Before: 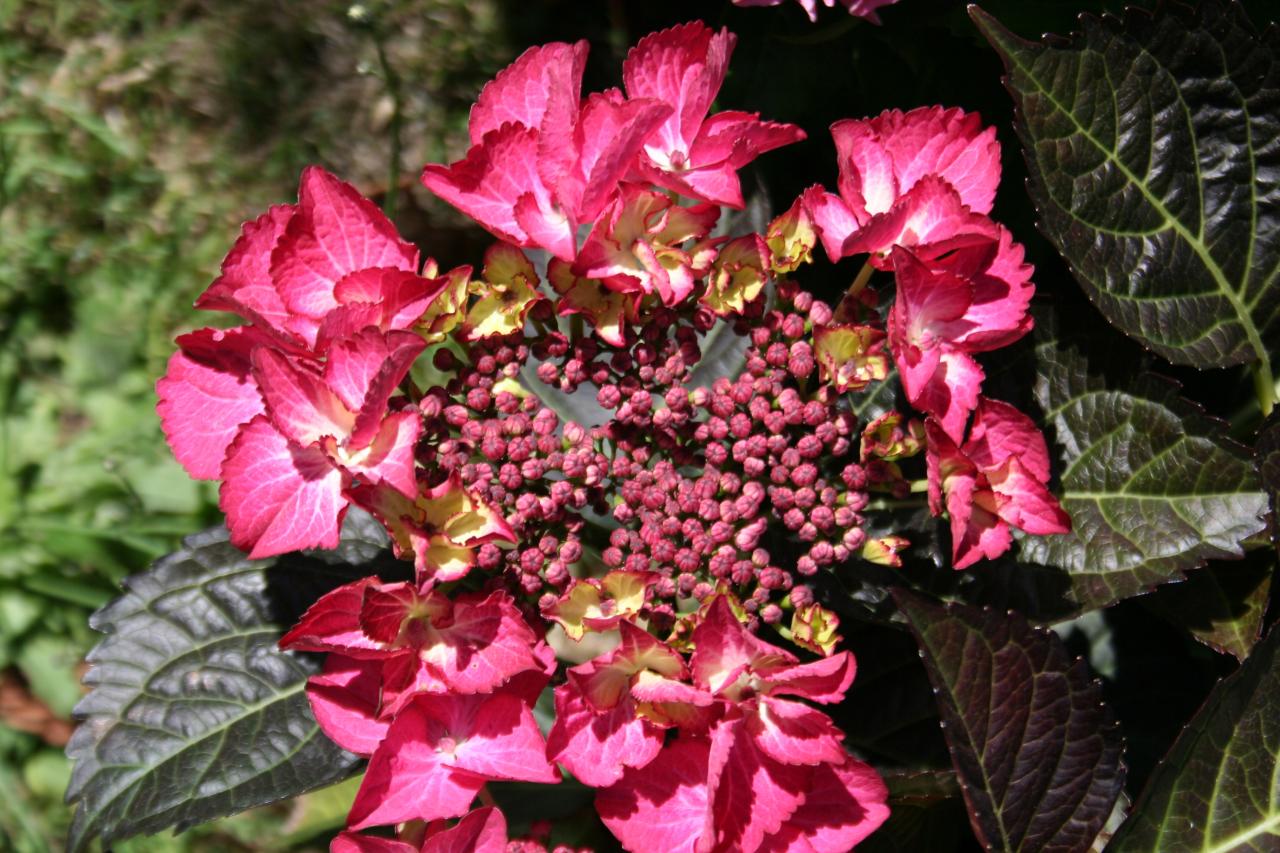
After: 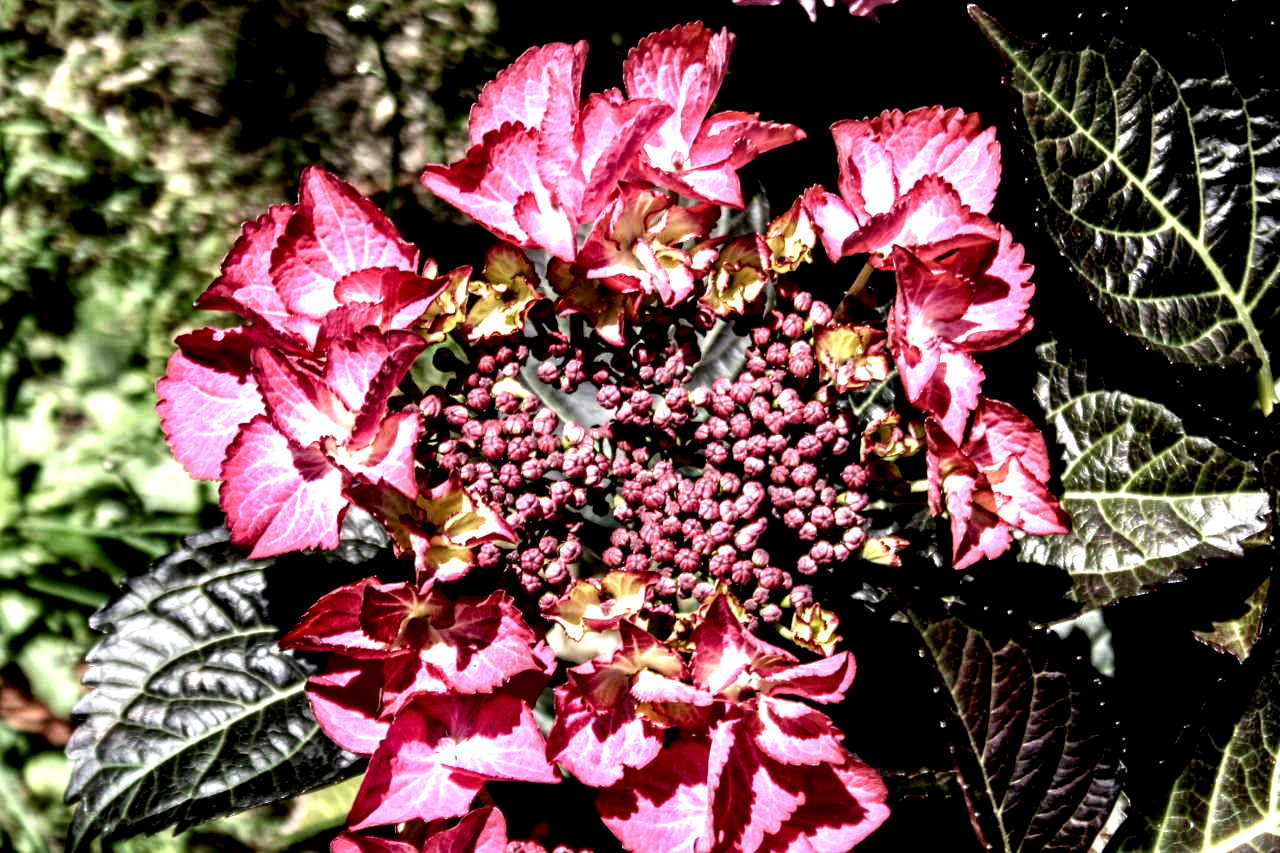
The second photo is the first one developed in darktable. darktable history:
local contrast: highlights 115%, shadows 42%, detail 294%
exposure: black level correction 0.009, exposure 0.015 EV, compensate exposure bias true, compensate highlight preservation false
